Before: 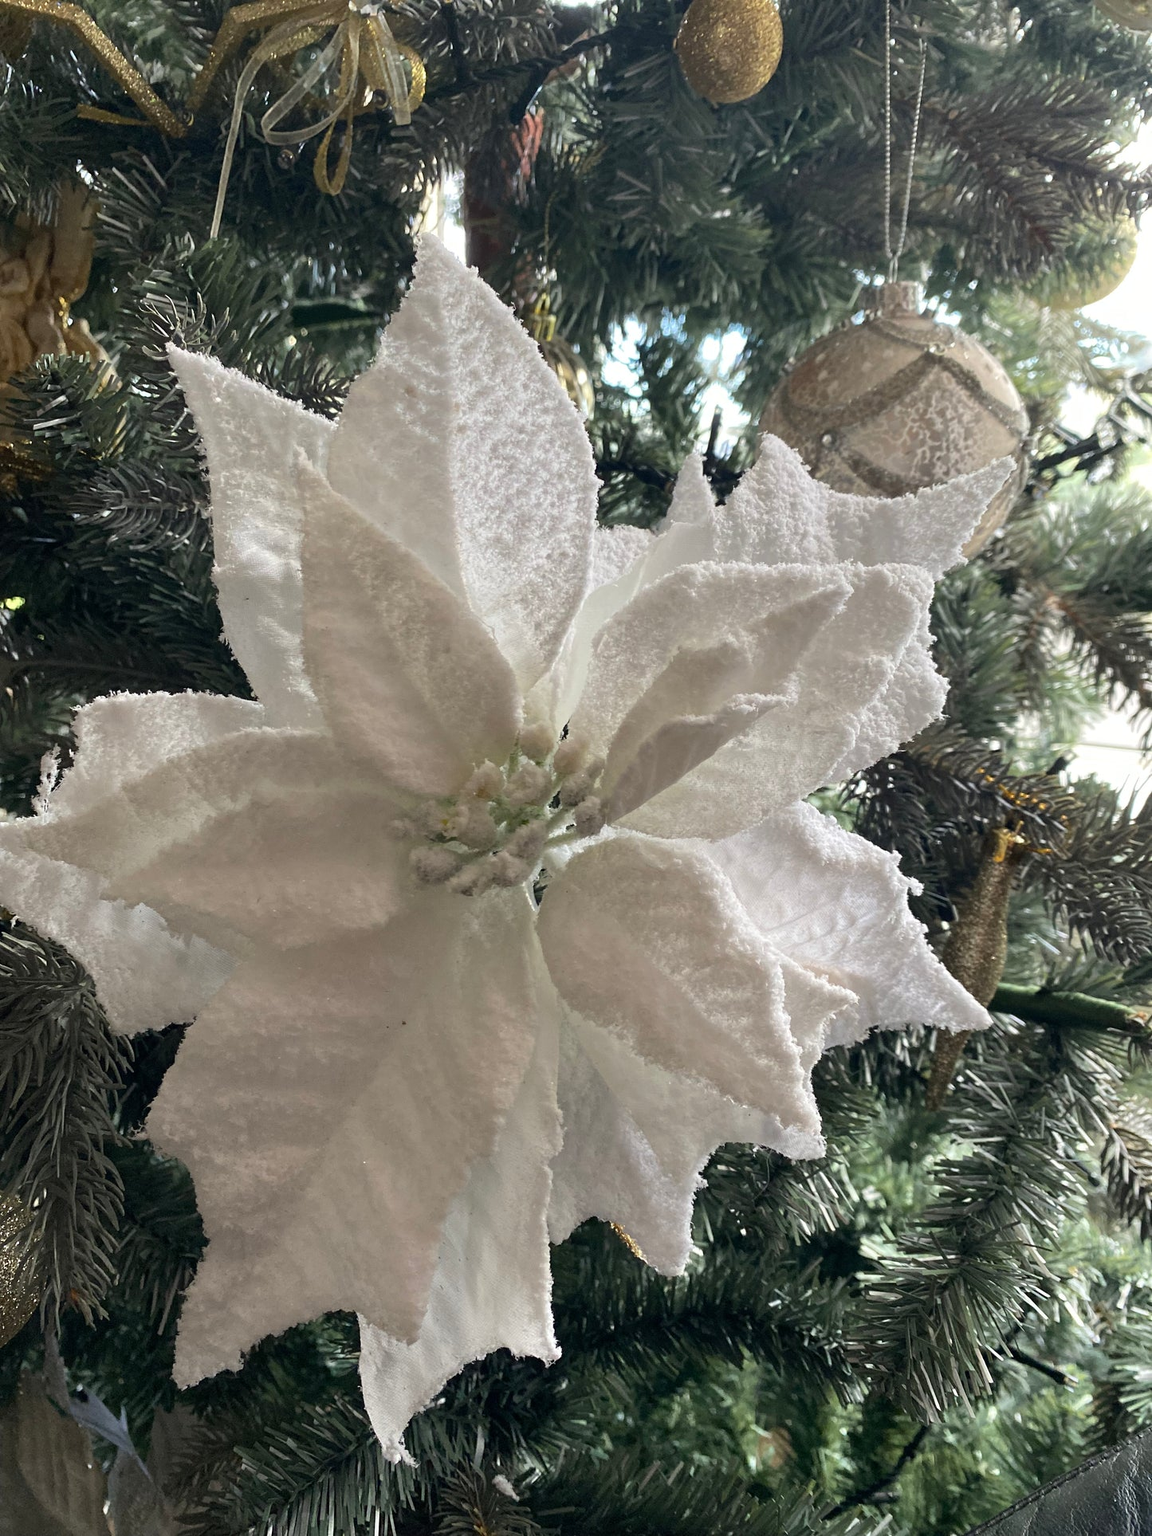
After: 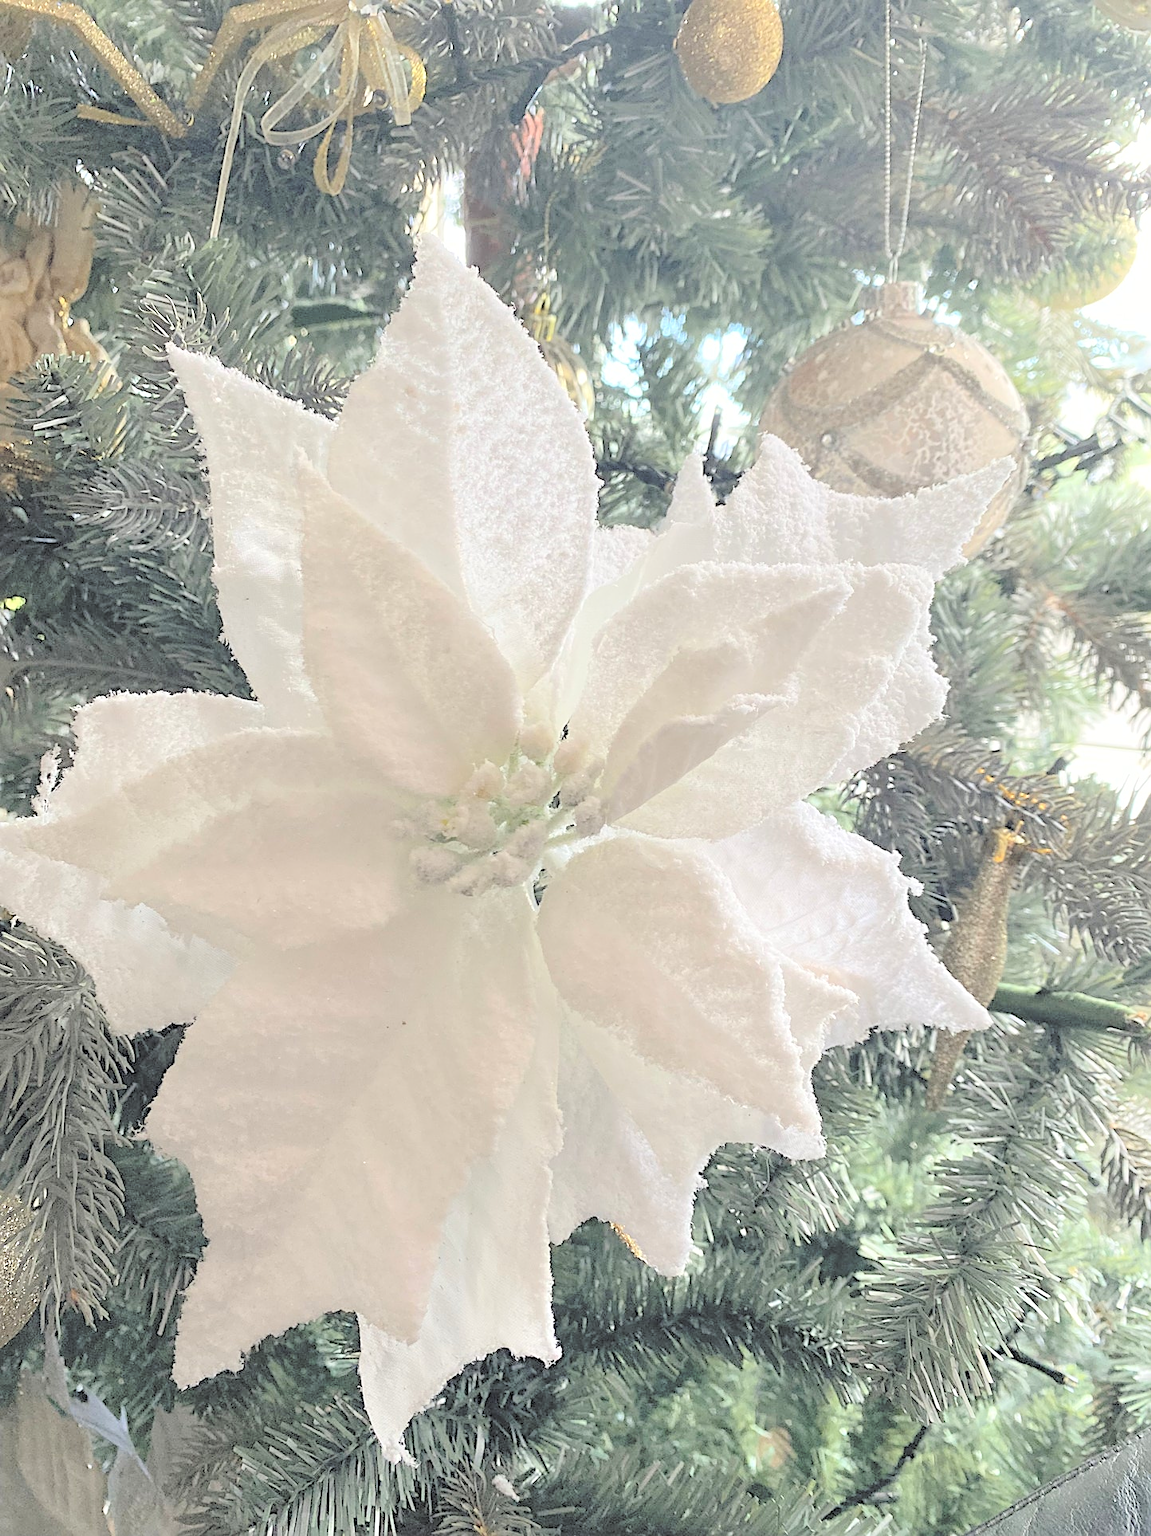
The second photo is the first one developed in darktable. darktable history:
contrast brightness saturation: brightness 0.983
sharpen: on, module defaults
exposure: compensate highlight preservation false
